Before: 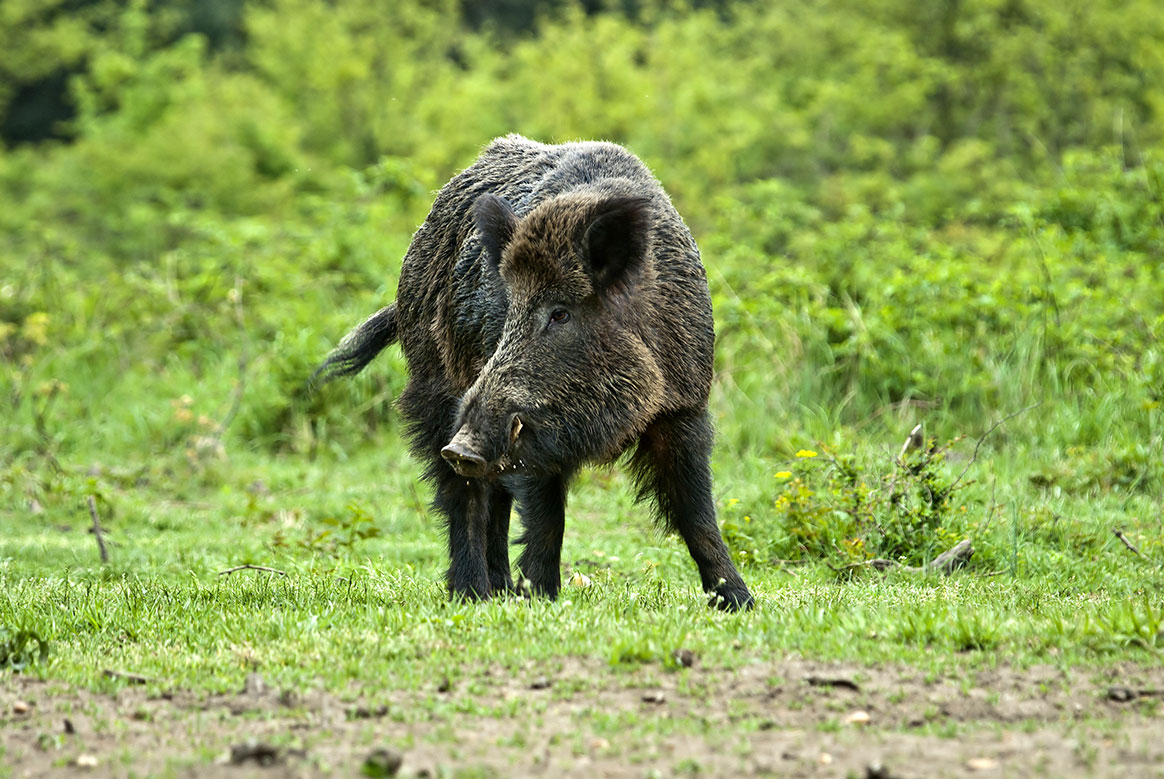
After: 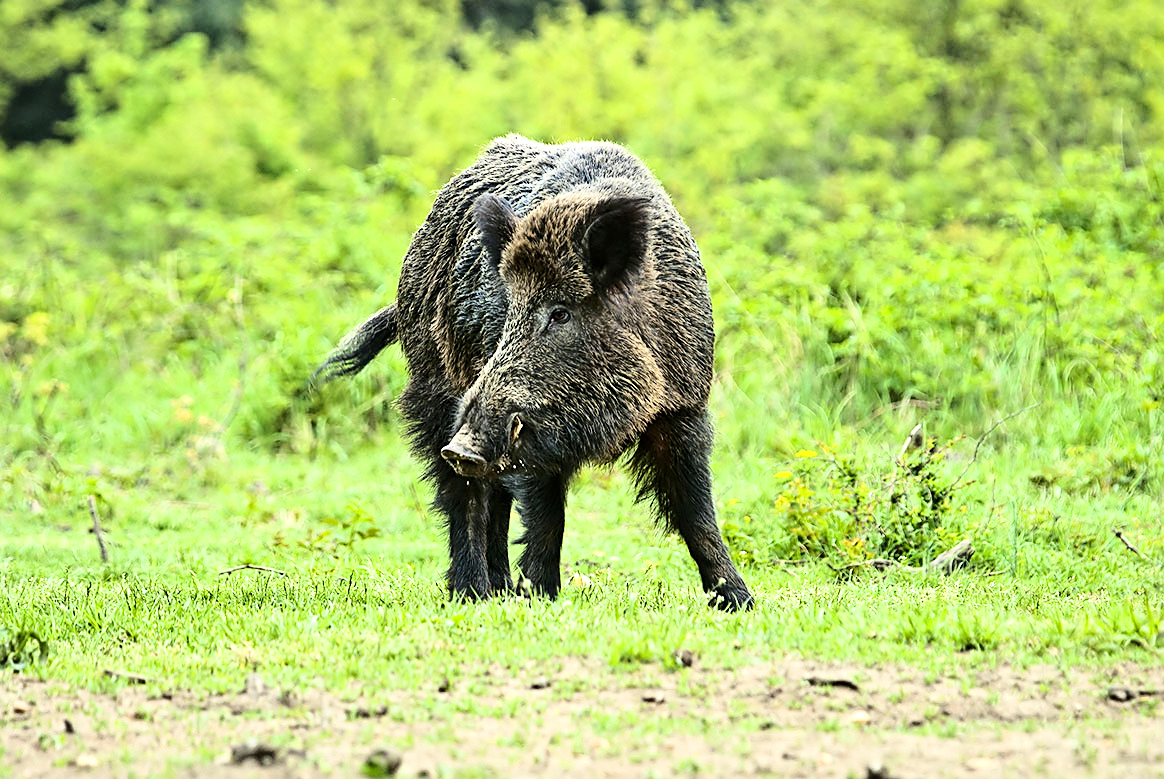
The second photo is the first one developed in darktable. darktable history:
base curve: curves: ch0 [(0, 0) (0.032, 0.037) (0.105, 0.228) (0.435, 0.76) (0.856, 0.983) (1, 1)]
sharpen: on, module defaults
